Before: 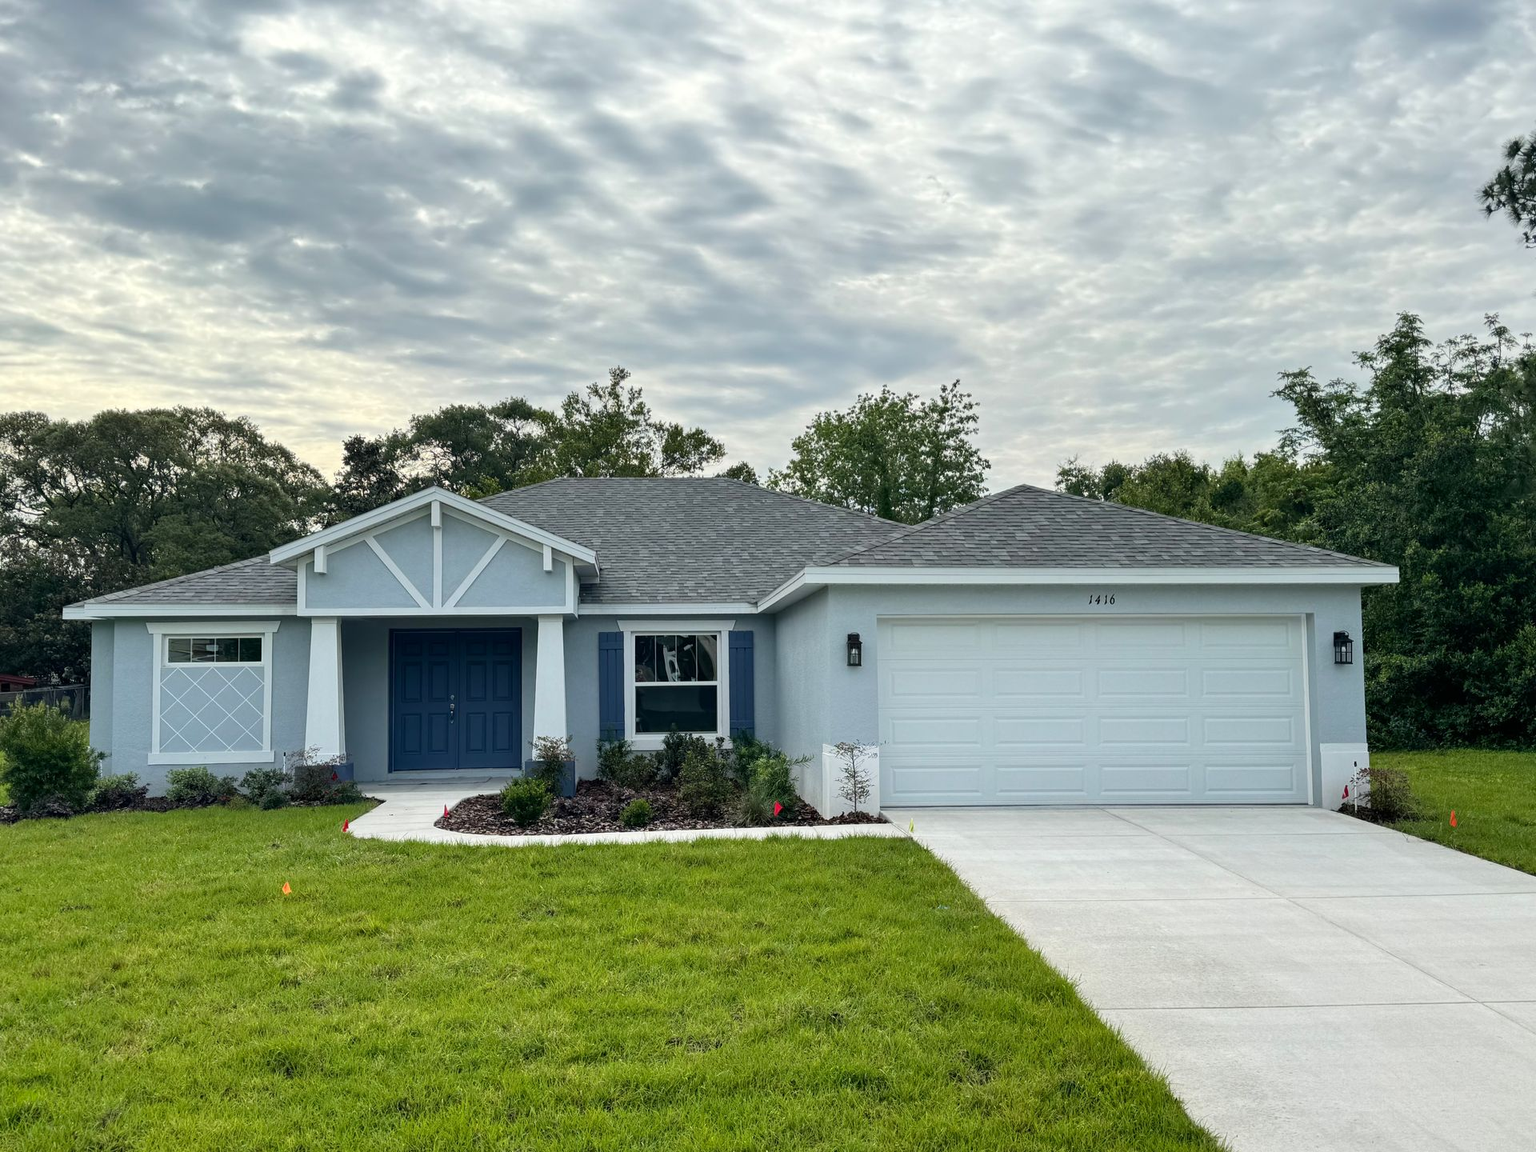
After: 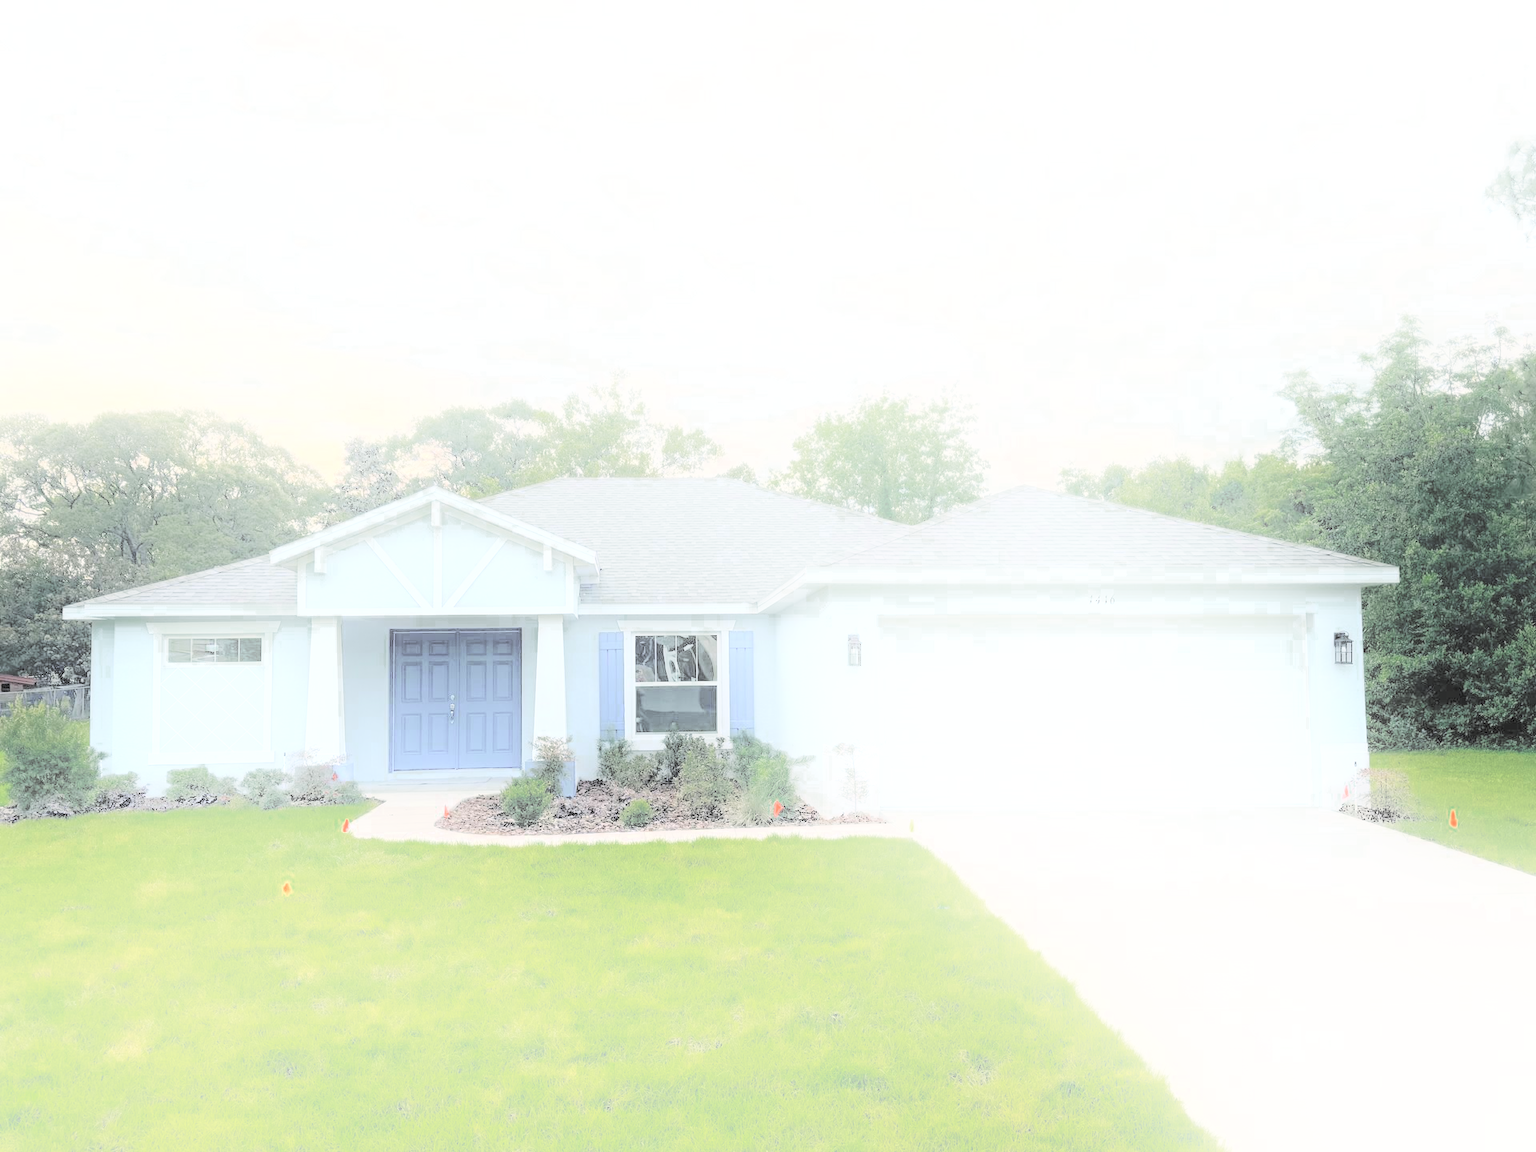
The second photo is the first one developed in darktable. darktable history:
color zones: curves: ch0 [(0, 0.5) (0.125, 0.4) (0.25, 0.5) (0.375, 0.4) (0.5, 0.4) (0.625, 0.6) (0.75, 0.6) (0.875, 0.5)]; ch1 [(0, 0.35) (0.125, 0.45) (0.25, 0.35) (0.375, 0.35) (0.5, 0.35) (0.625, 0.35) (0.75, 0.45) (0.875, 0.35)]; ch2 [(0, 0.6) (0.125, 0.5) (0.25, 0.5) (0.375, 0.6) (0.5, 0.6) (0.625, 0.5) (0.75, 0.5) (0.875, 0.5)]
color balance rgb: highlights gain › chroma 0.912%, highlights gain › hue 24.97°, perceptual saturation grading › global saturation 25.193%, global vibrance 9.395%
shadows and highlights: shadows -22.01, highlights 99.53, soften with gaussian
contrast brightness saturation: brightness 0.991
